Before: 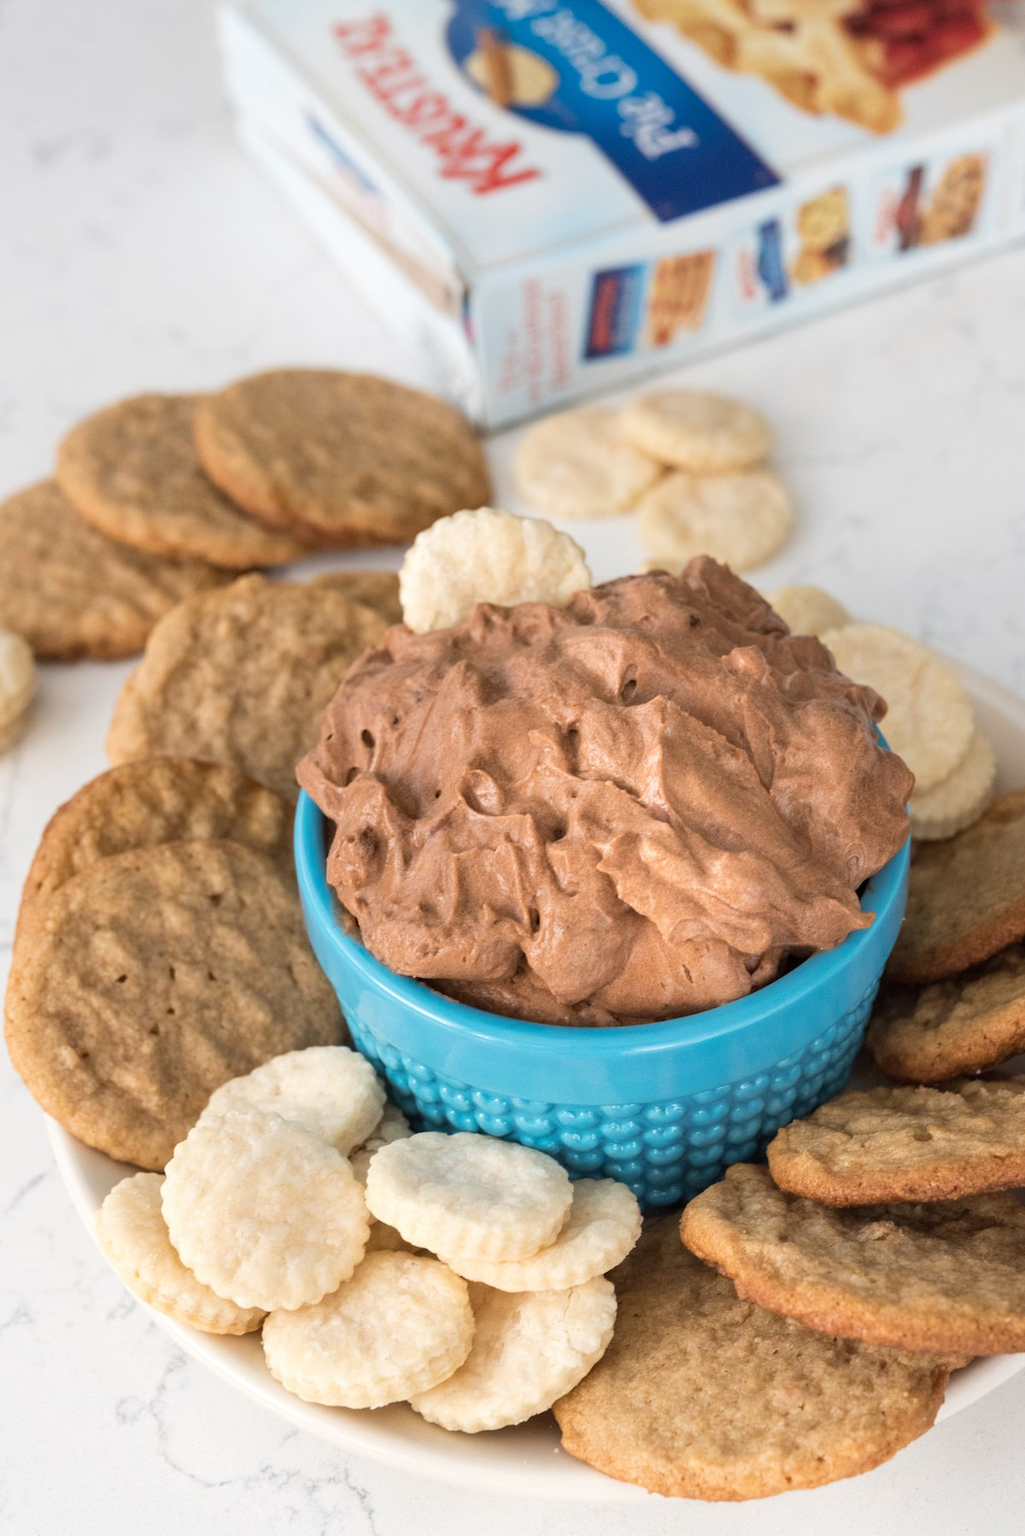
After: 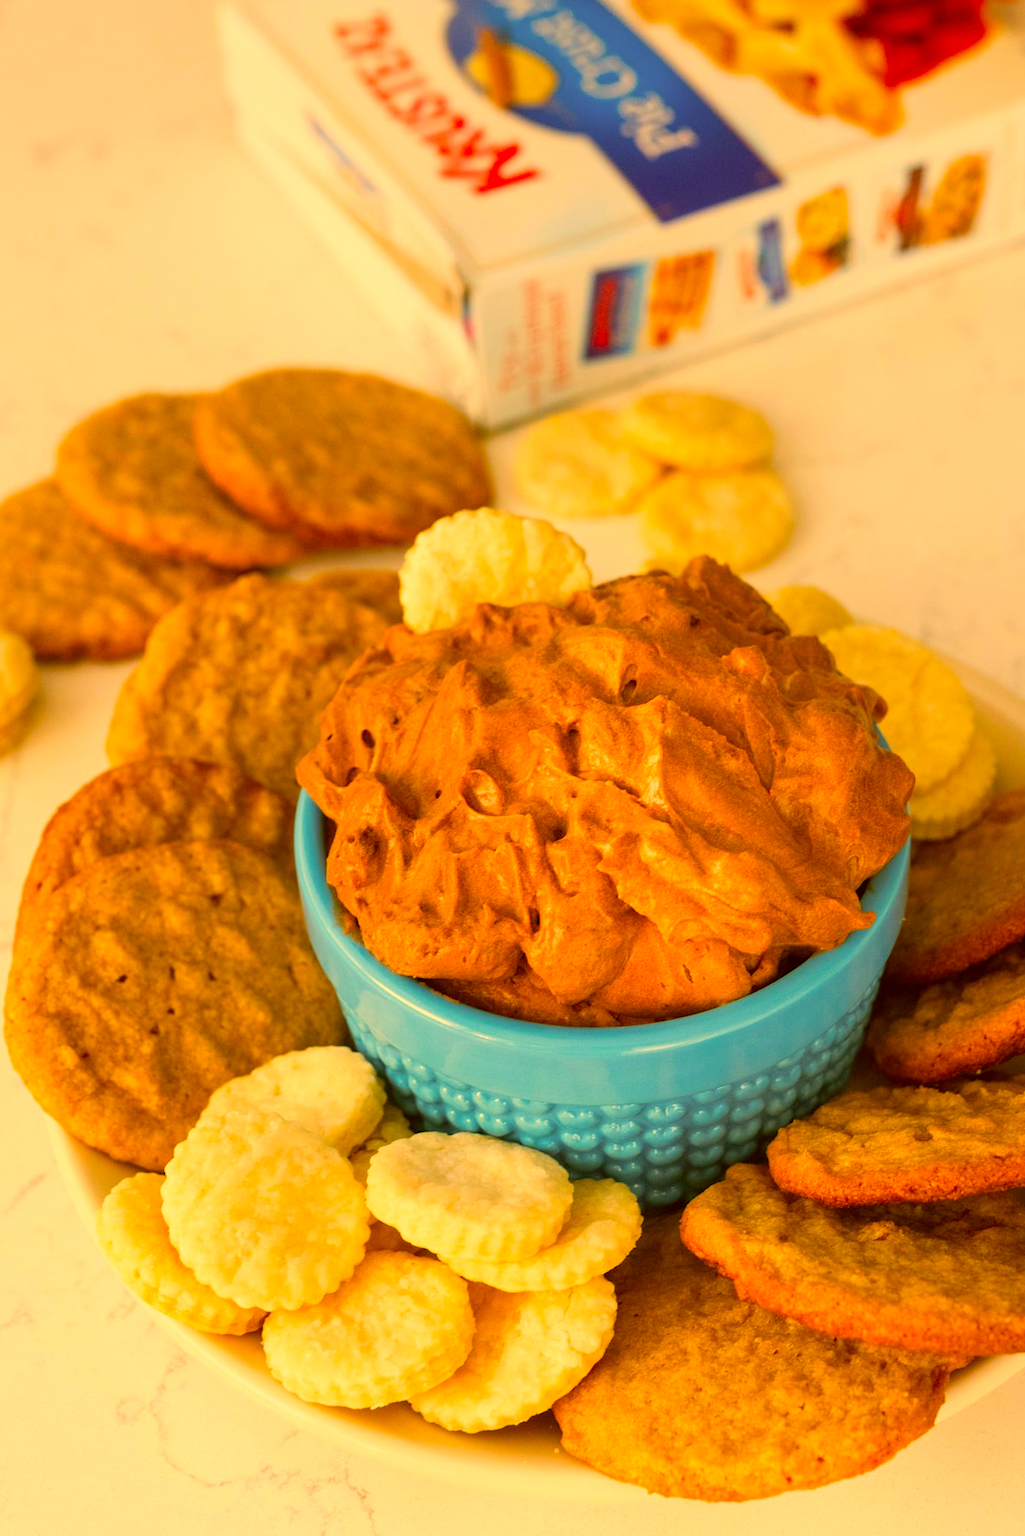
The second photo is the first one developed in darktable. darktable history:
color correction: highlights a* 10.61, highlights b* 30.54, shadows a* 2.7, shadows b* 17.19, saturation 1.74
